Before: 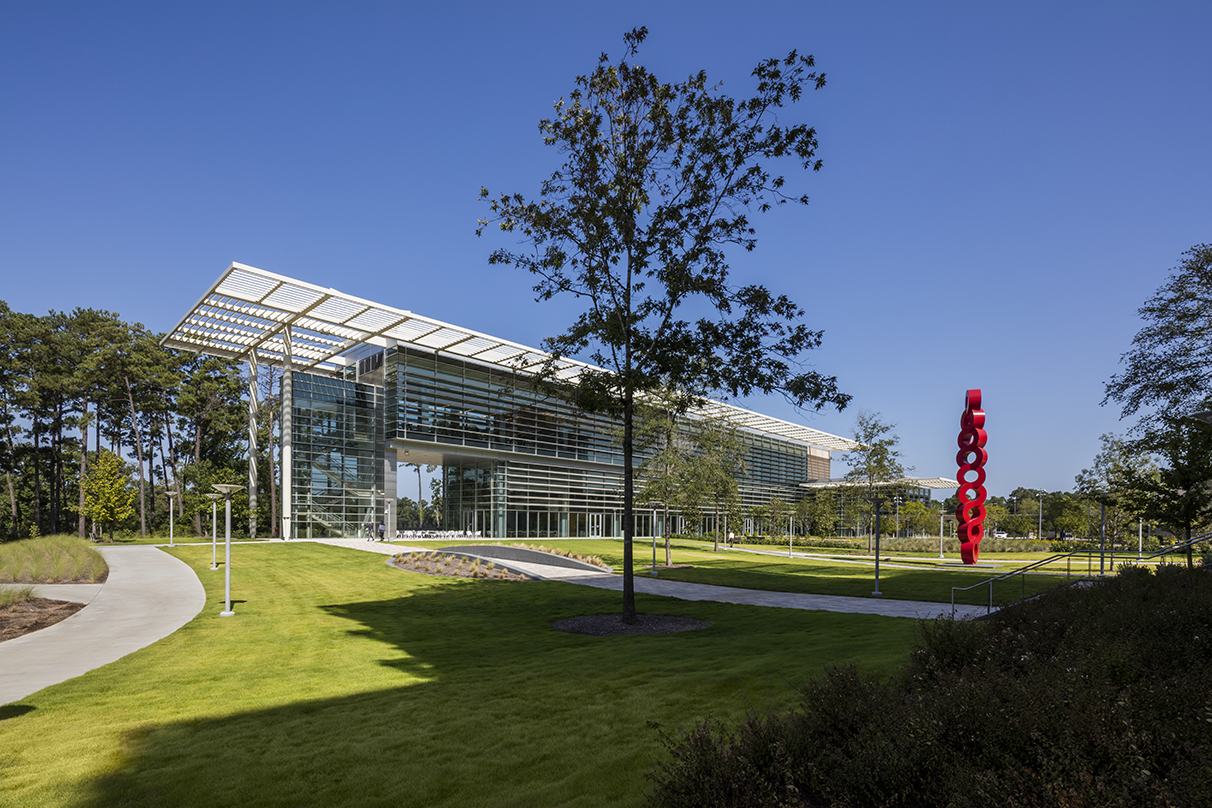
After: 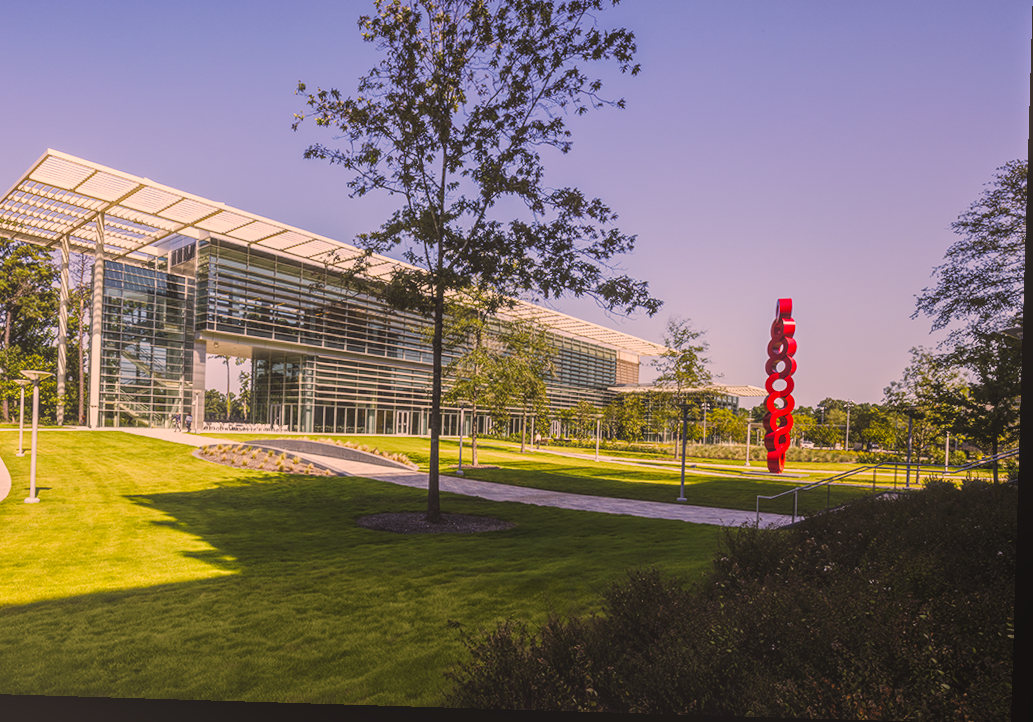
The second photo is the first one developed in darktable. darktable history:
crop: left 16.315%, top 14.246%
base curve: curves: ch0 [(0, 0) (0.032, 0.025) (0.121, 0.166) (0.206, 0.329) (0.605, 0.79) (1, 1)], preserve colors none
color correction: highlights a* 17.88, highlights b* 18.79
local contrast: highlights 73%, shadows 15%, midtone range 0.197
rotate and perspective: rotation 1.72°, automatic cropping off
